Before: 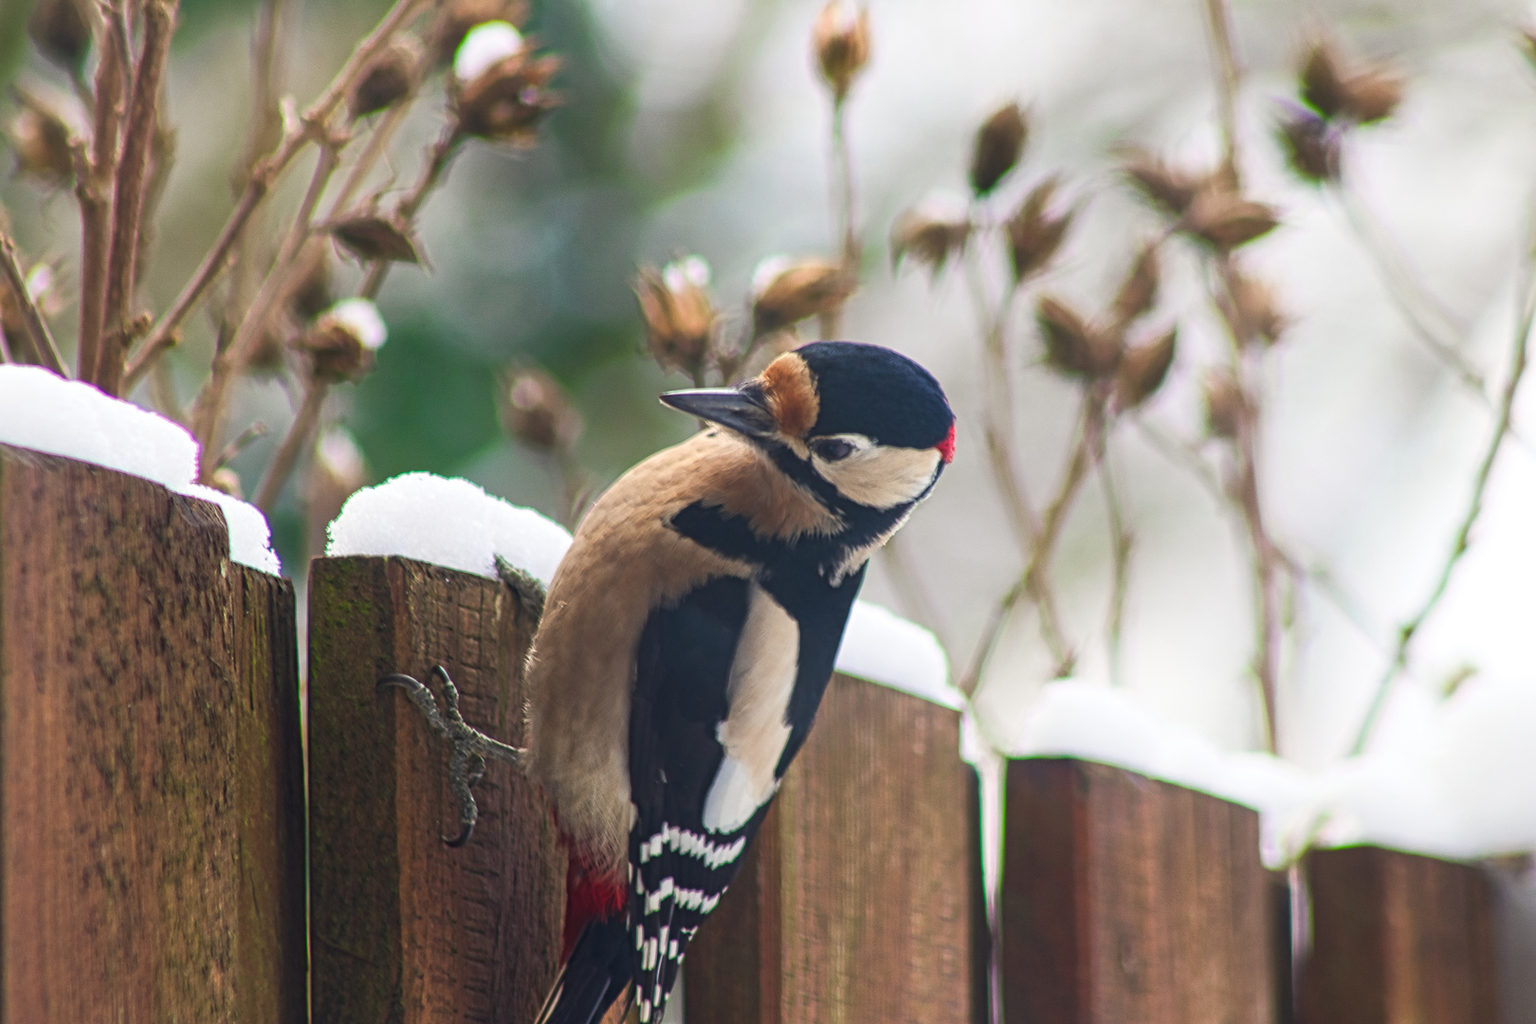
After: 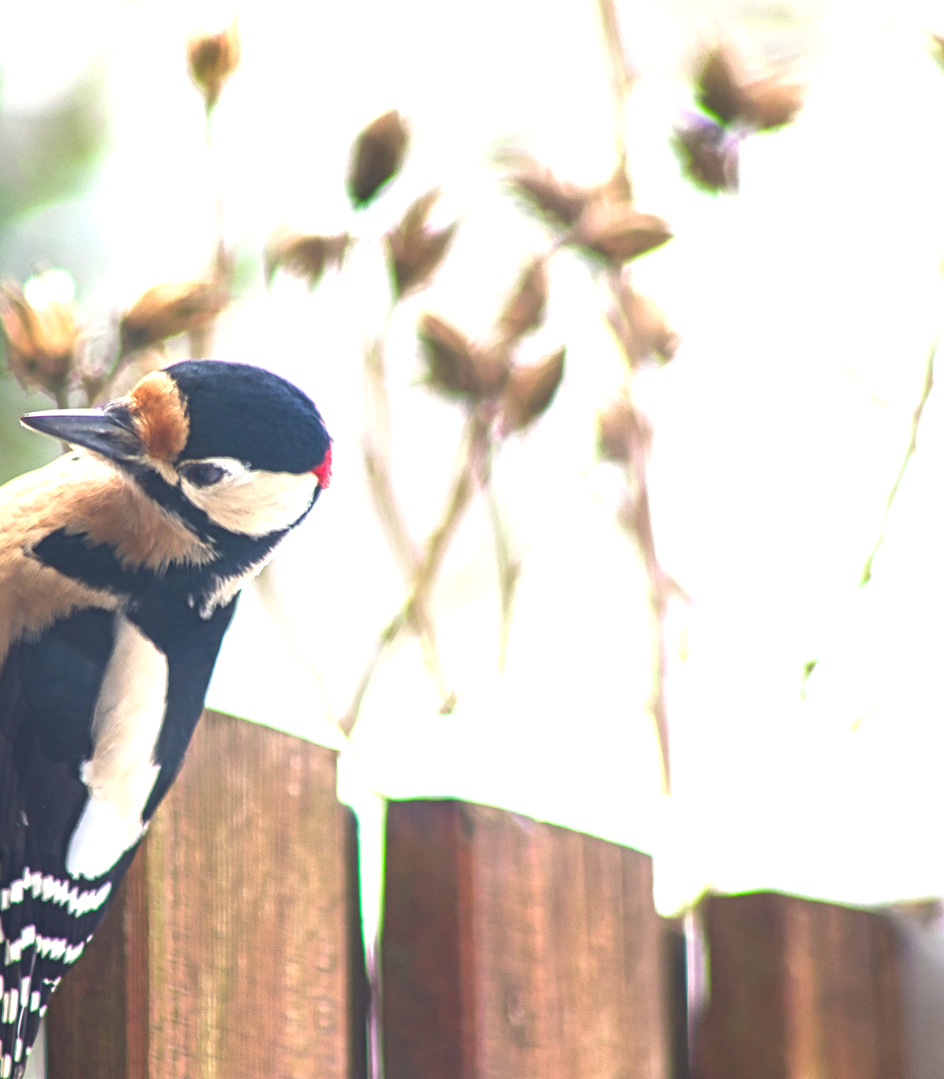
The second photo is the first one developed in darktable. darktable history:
exposure: black level correction 0, exposure 1.199 EV, compensate highlight preservation false
crop: left 41.672%
